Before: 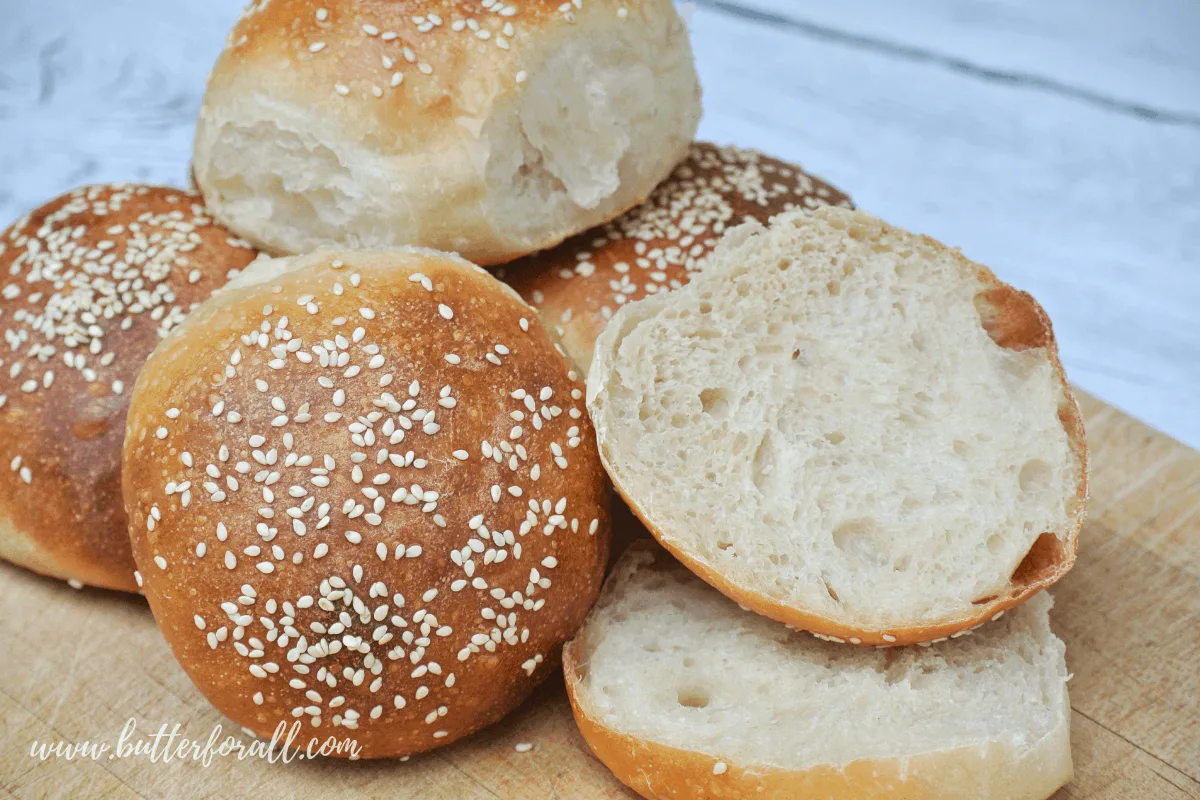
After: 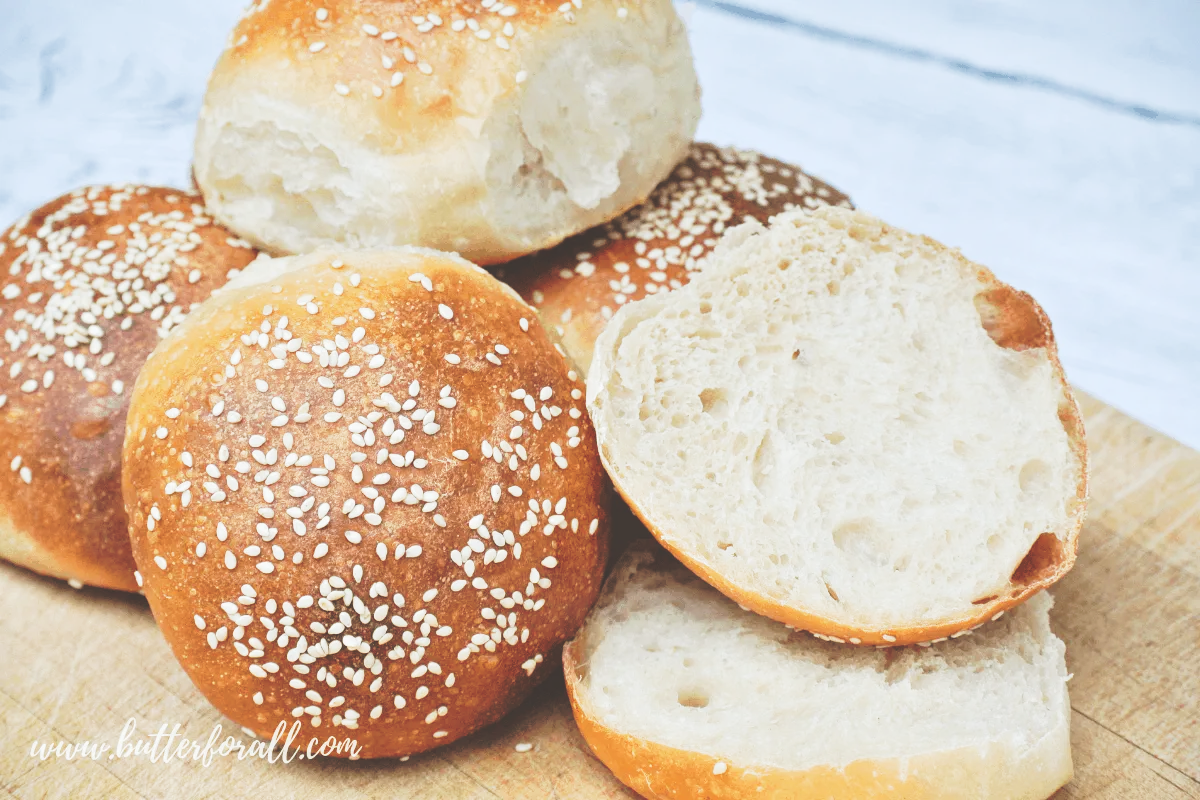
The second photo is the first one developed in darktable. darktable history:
tone equalizer: on, module defaults
tone curve: curves: ch0 [(0, 0) (0.003, 0.203) (0.011, 0.203) (0.025, 0.21) (0.044, 0.22) (0.069, 0.231) (0.1, 0.243) (0.136, 0.255) (0.177, 0.277) (0.224, 0.305) (0.277, 0.346) (0.335, 0.412) (0.399, 0.492) (0.468, 0.571) (0.543, 0.658) (0.623, 0.75) (0.709, 0.837) (0.801, 0.905) (0.898, 0.955) (1, 1)], preserve colors none
